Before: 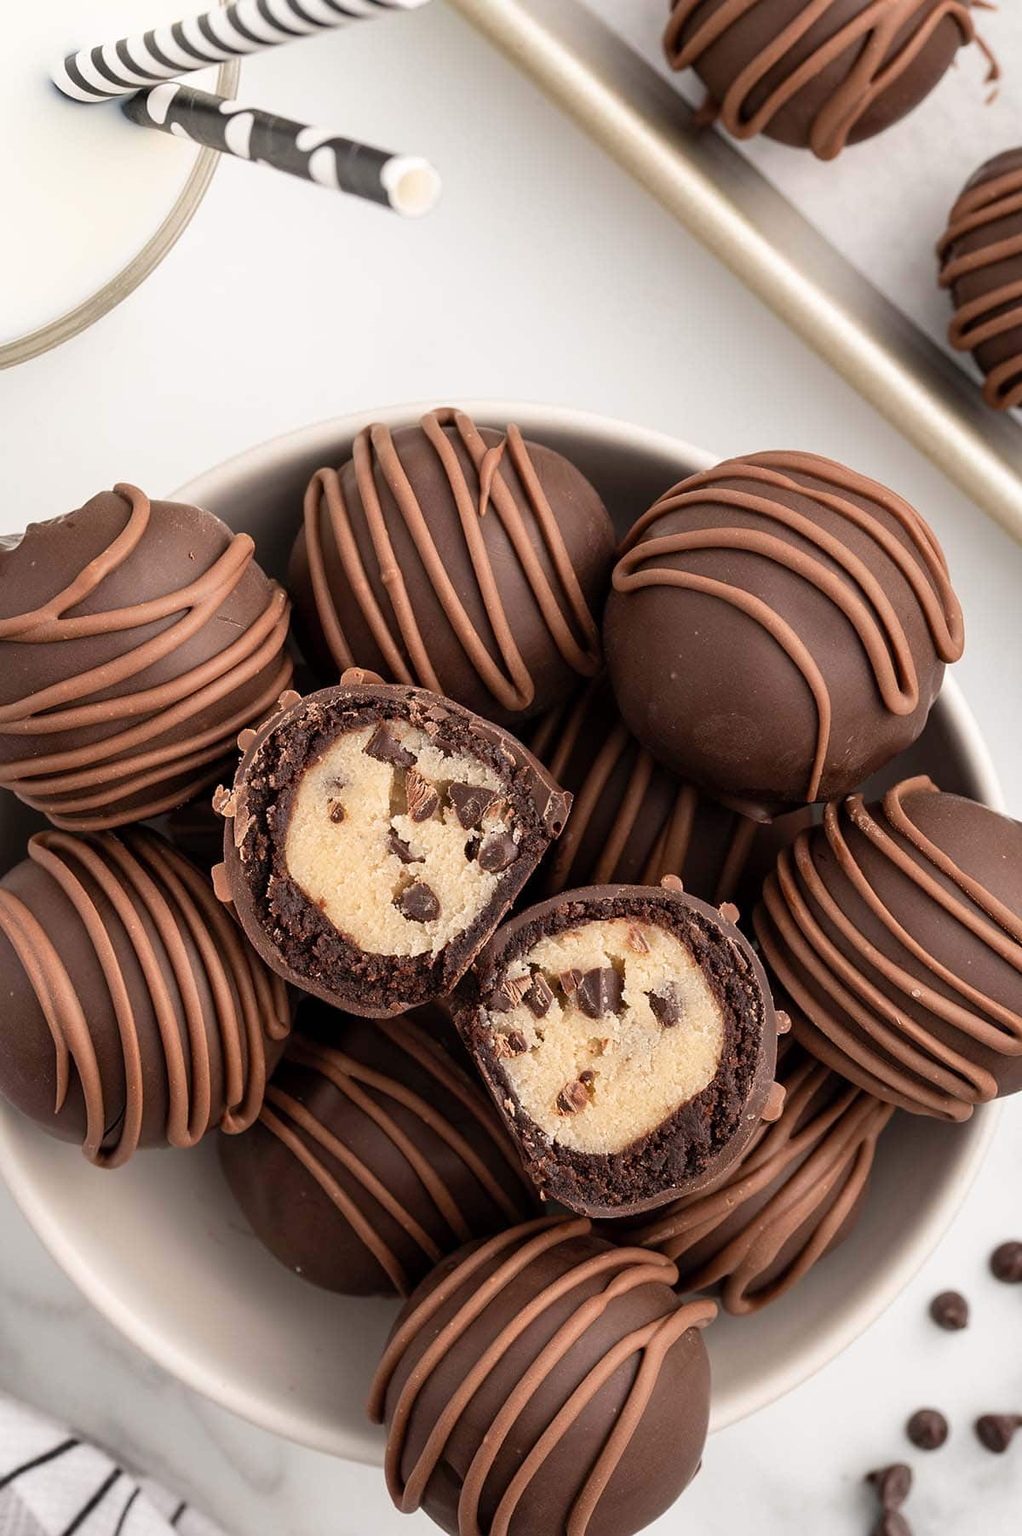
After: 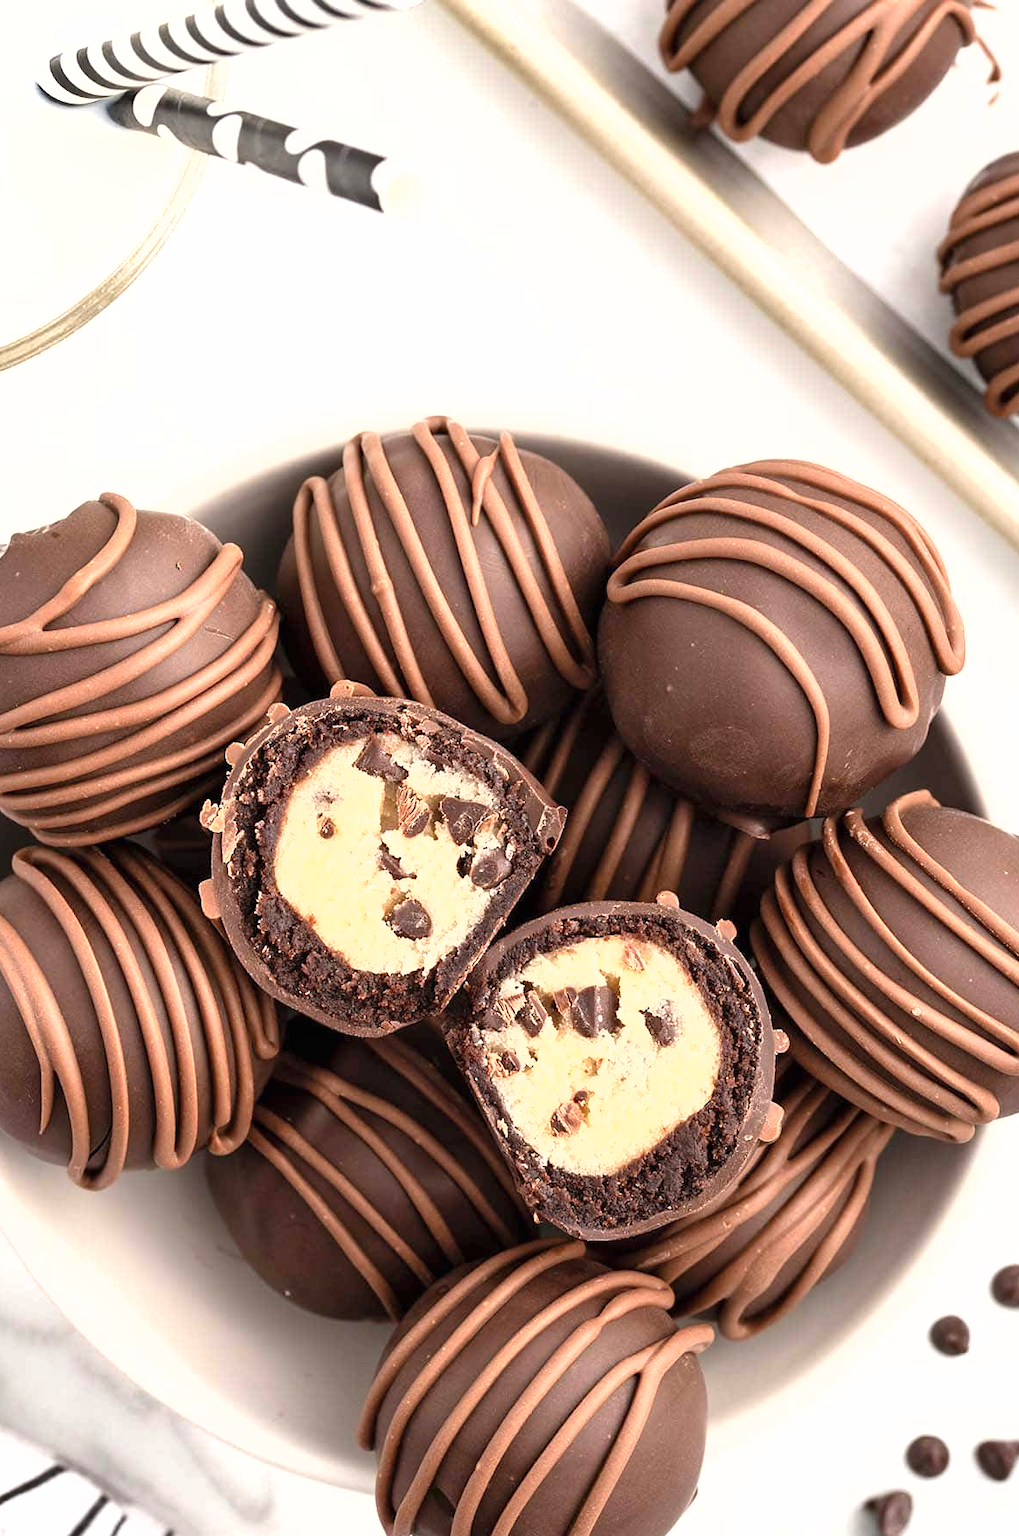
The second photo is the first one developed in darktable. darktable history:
exposure: black level correction 0, exposure 0.693 EV, compensate exposure bias true, compensate highlight preservation false
shadows and highlights: radius 47.03, white point adjustment 6.47, compress 80.01%, soften with gaussian
crop: left 1.656%, right 0.283%, bottom 1.804%
